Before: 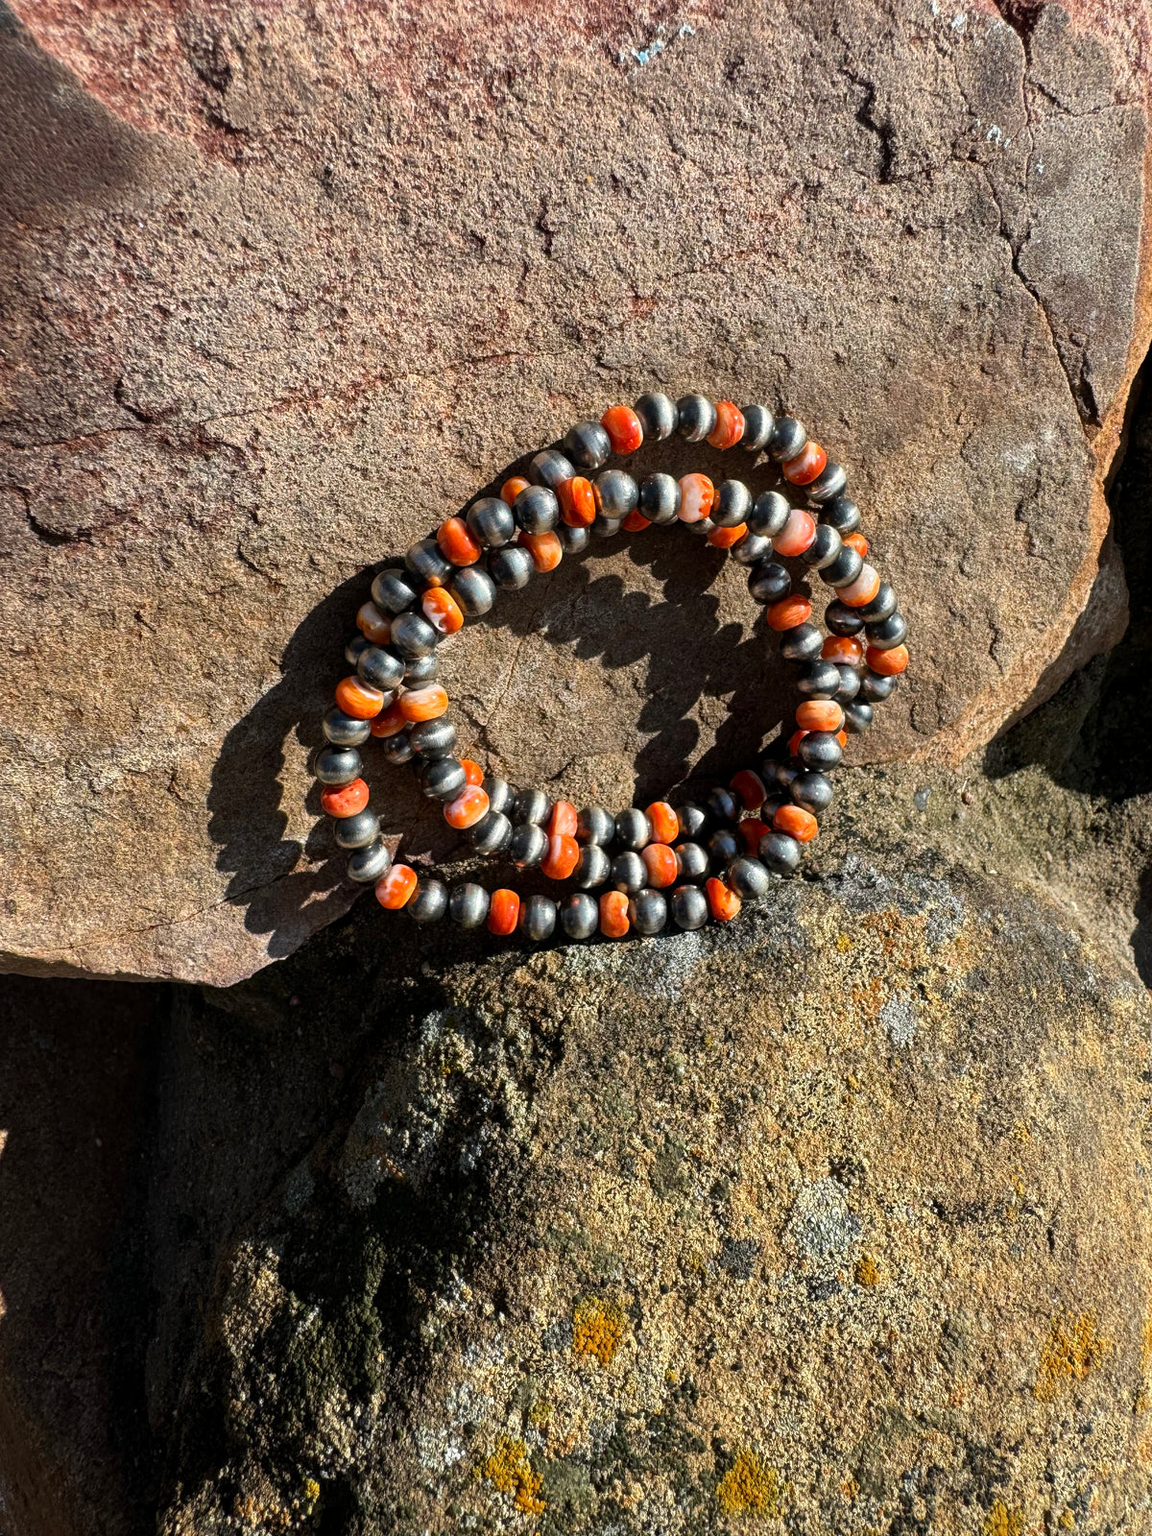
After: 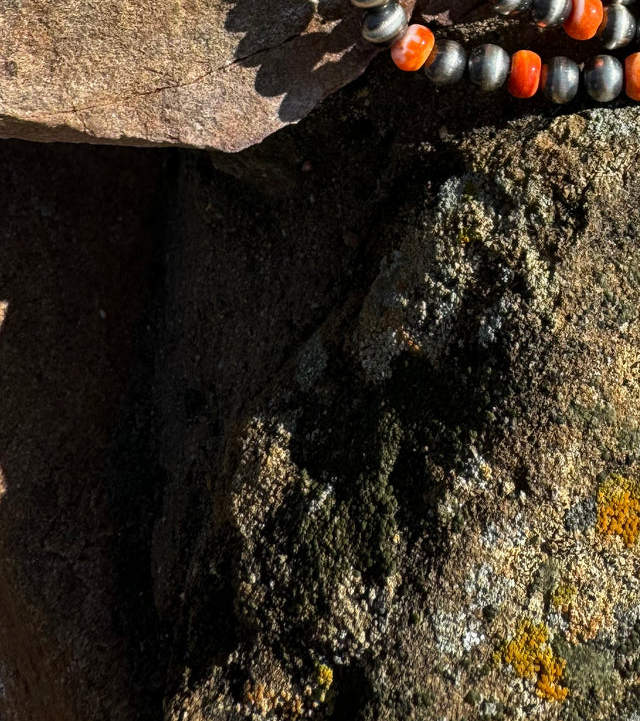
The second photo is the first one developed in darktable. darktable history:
white balance: red 1, blue 1
crop and rotate: top 54.778%, right 46.61%, bottom 0.159%
exposure: exposure -0.04 EV, compensate highlight preservation false
